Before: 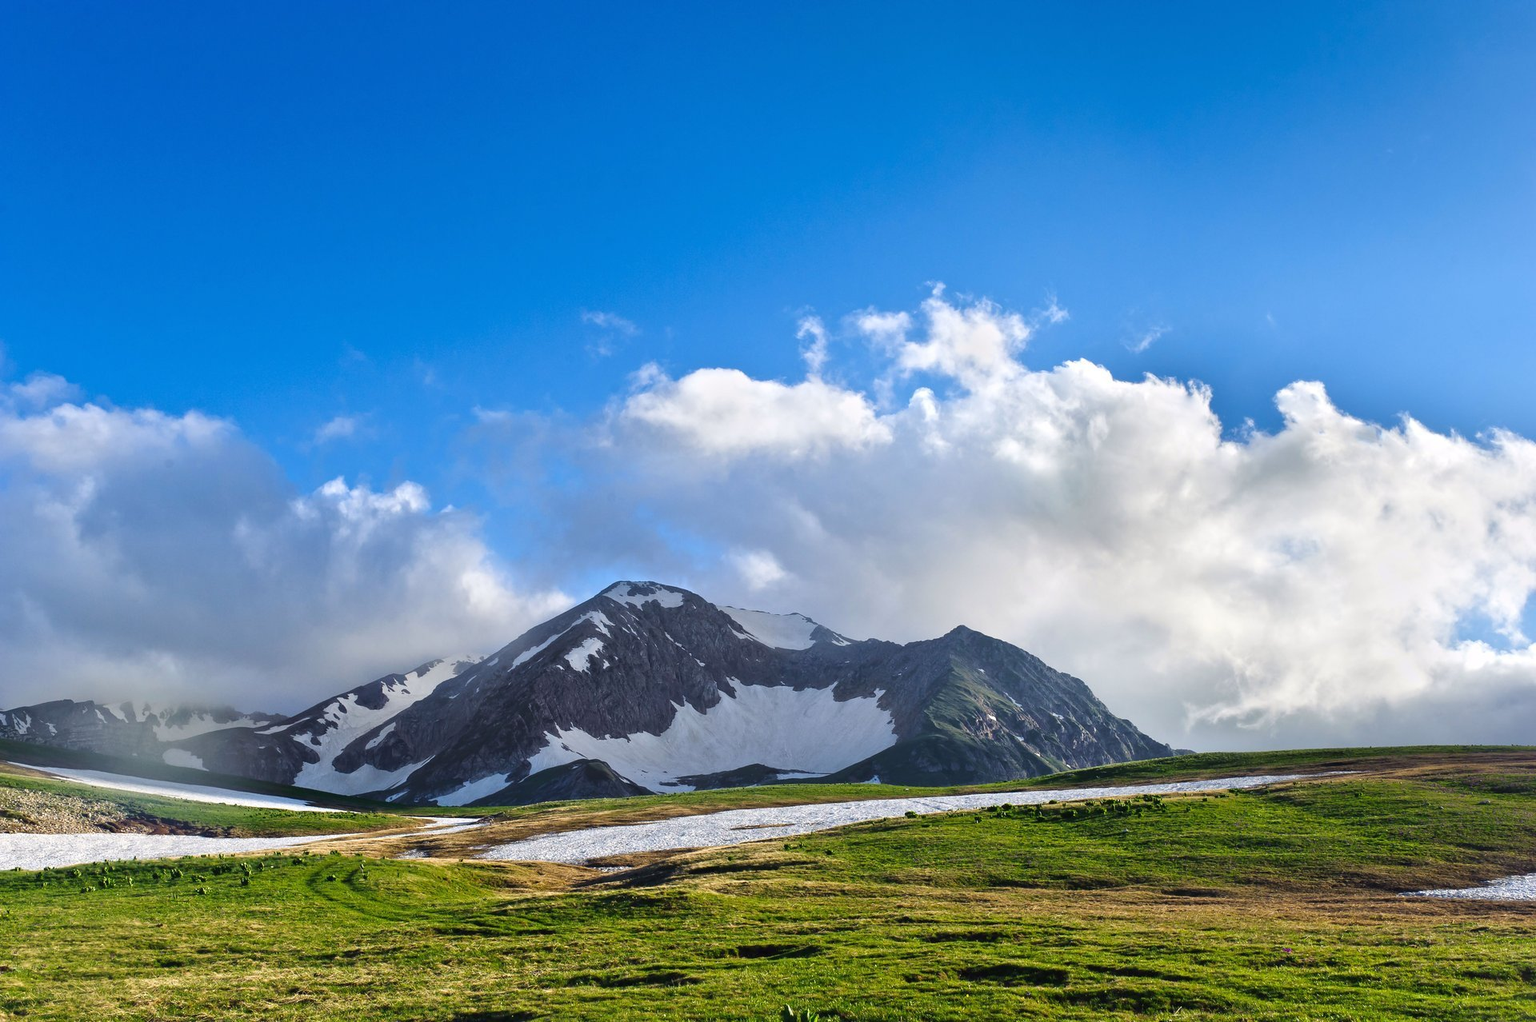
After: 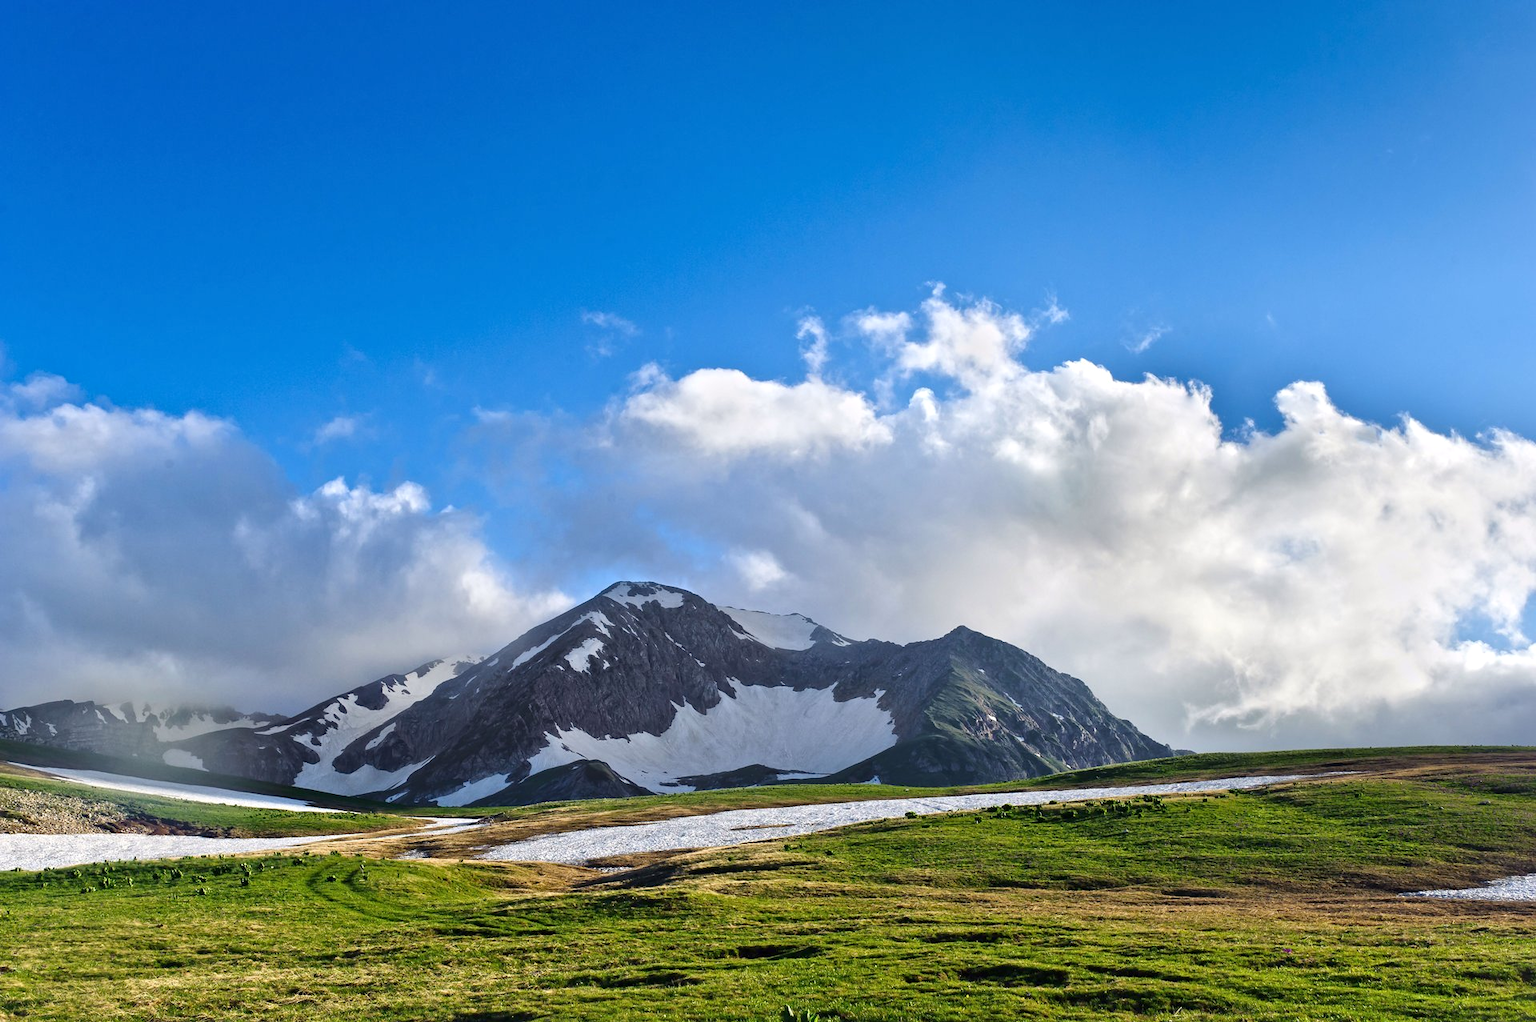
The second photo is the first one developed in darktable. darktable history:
local contrast: mode bilateral grid, contrast 29, coarseness 16, detail 115%, midtone range 0.2
